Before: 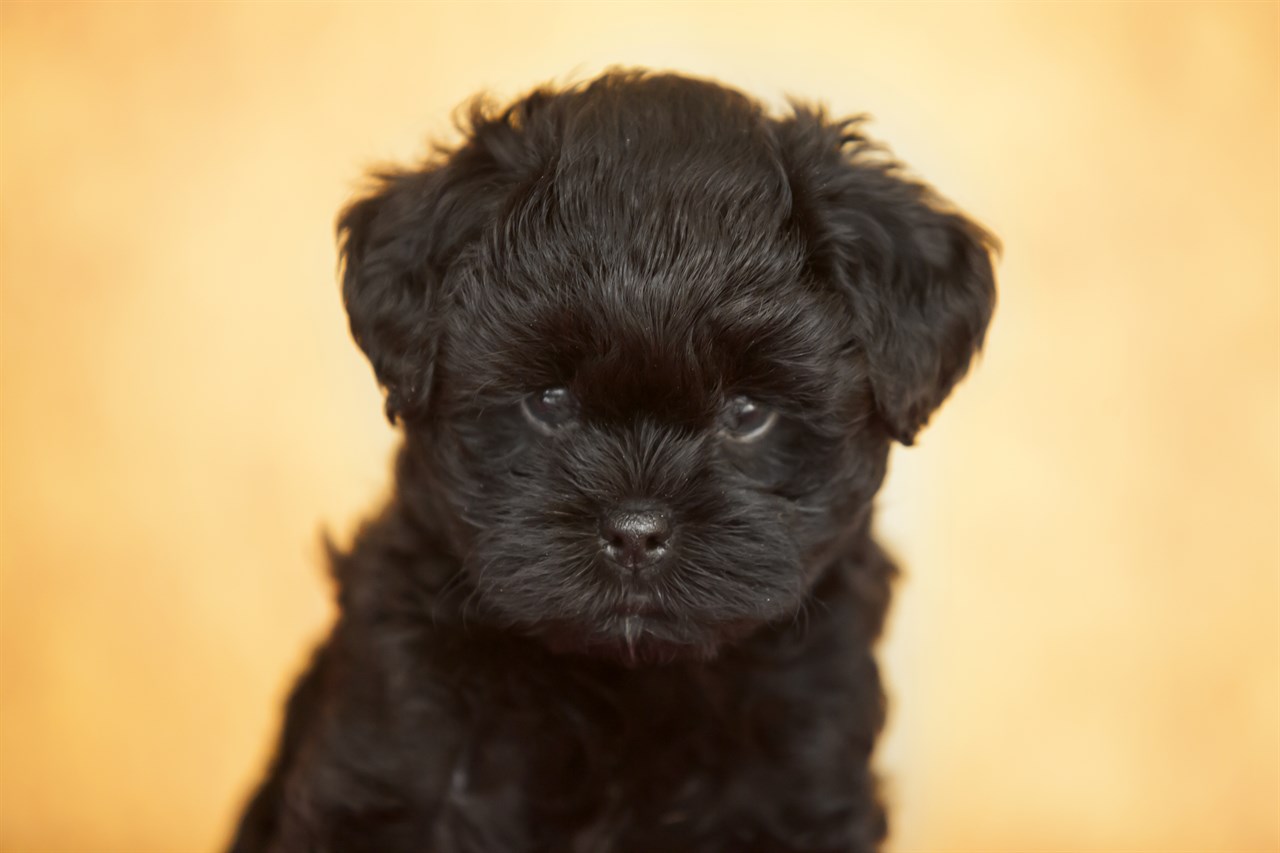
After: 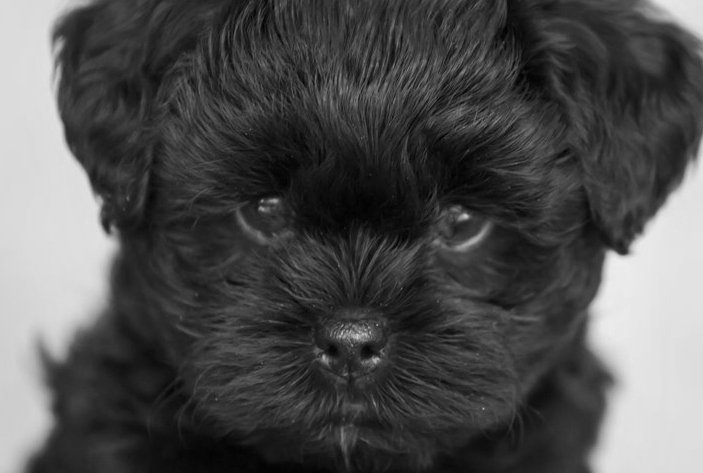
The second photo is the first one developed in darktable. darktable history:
local contrast: highlights 104%, shadows 101%, detail 119%, midtone range 0.2
crop and rotate: left 22.267%, top 22.417%, right 22.753%, bottom 22.062%
color zones: curves: ch0 [(0, 0.613) (0.01, 0.613) (0.245, 0.448) (0.498, 0.529) (0.642, 0.665) (0.879, 0.777) (0.99, 0.613)]; ch1 [(0, 0) (0.143, 0) (0.286, 0) (0.429, 0) (0.571, 0) (0.714, 0) (0.857, 0)]
